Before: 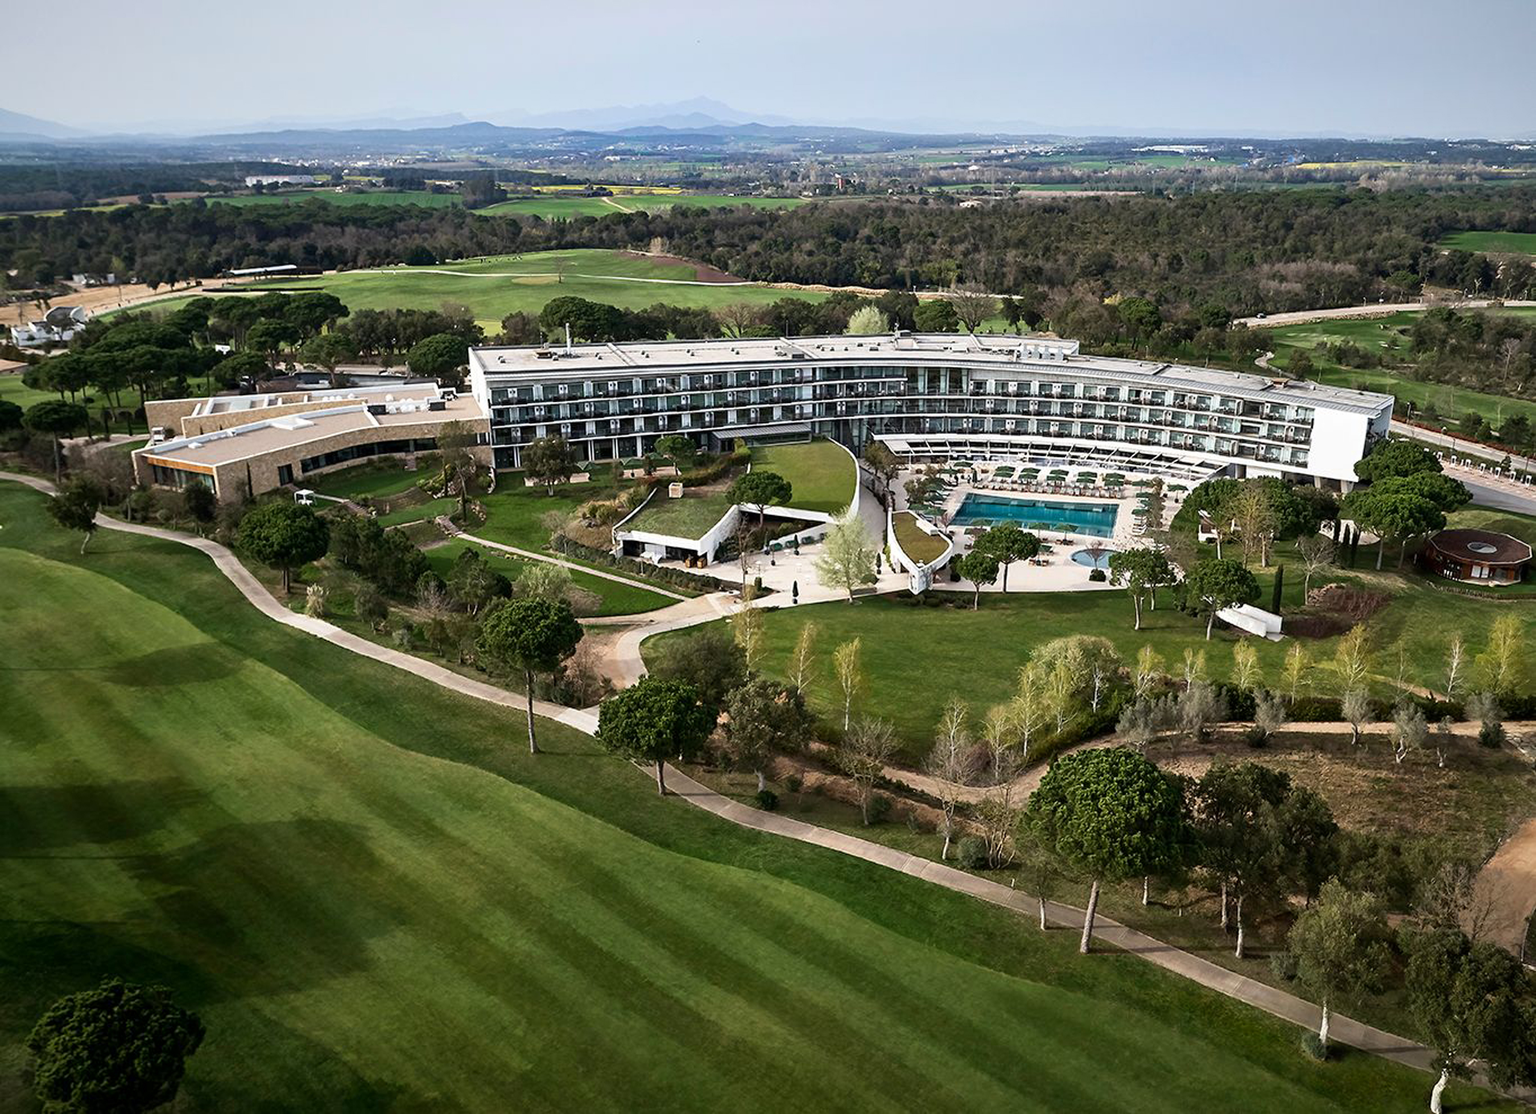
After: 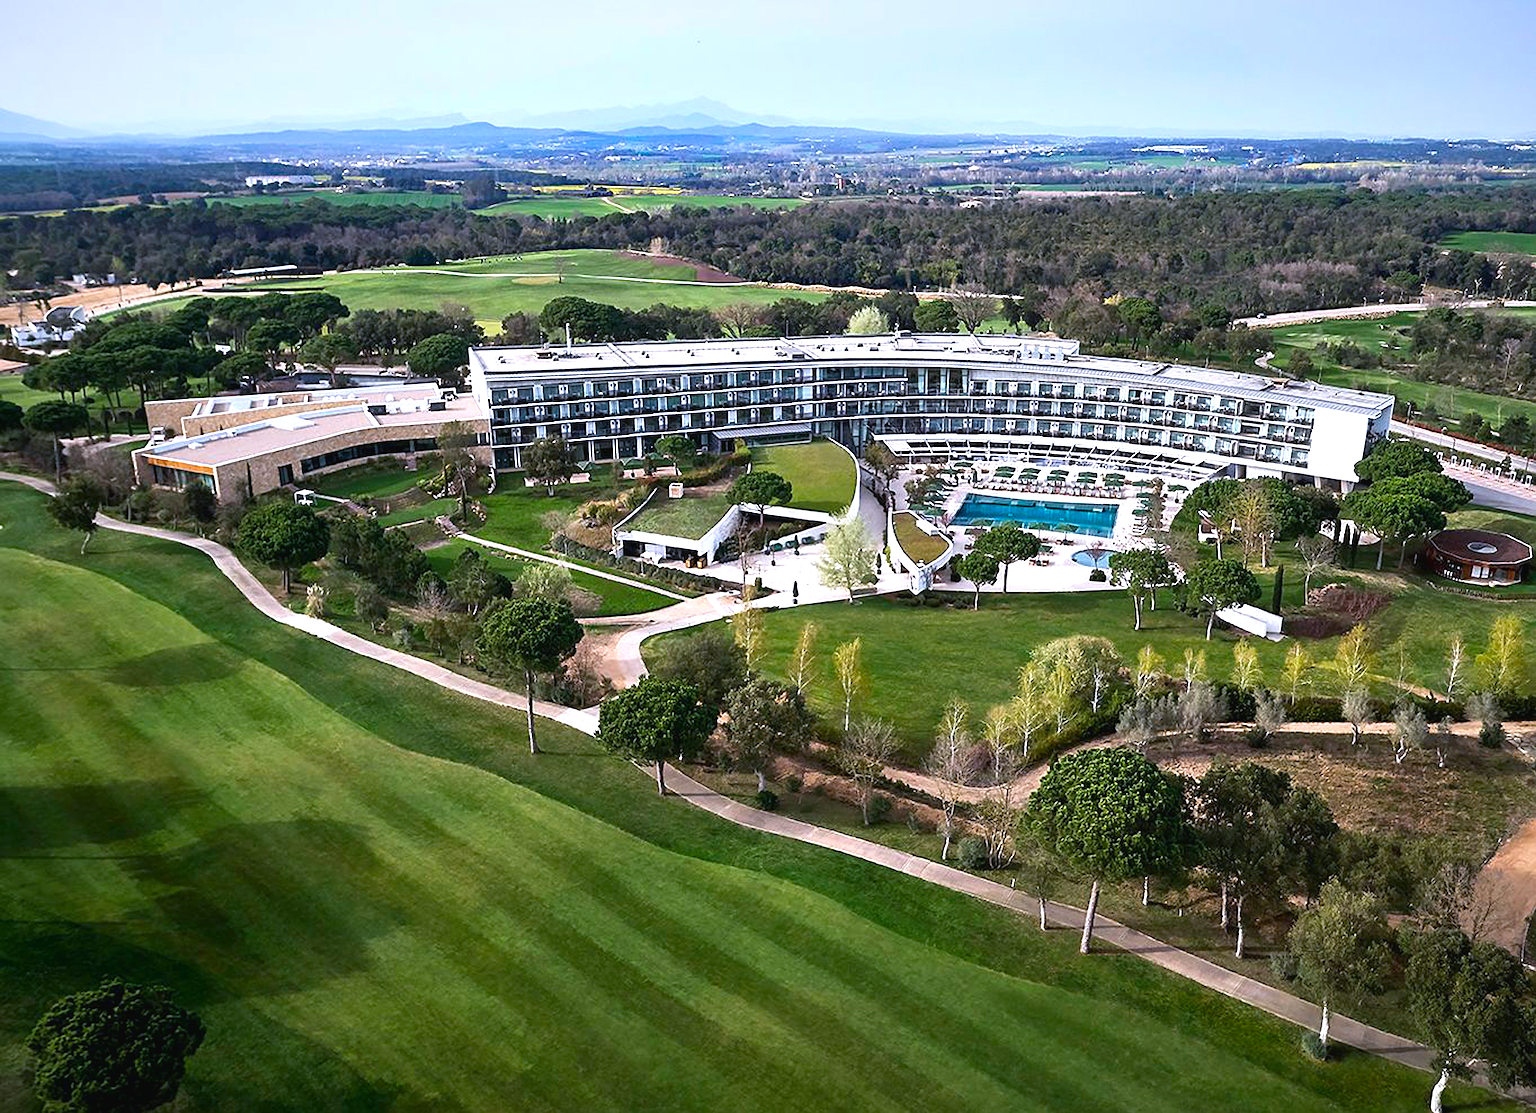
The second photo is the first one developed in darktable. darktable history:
color calibration: illuminant as shot in camera, x 0.377, y 0.393, temperature 4197.14 K
exposure: black level correction 0.001, exposure 0.499 EV, compensate exposure bias true, compensate highlight preservation false
sharpen: on, module defaults
color balance rgb: highlights gain › chroma 3.023%, highlights gain › hue 77.26°, global offset › luminance 0.284%, perceptual saturation grading › global saturation 31.194%
